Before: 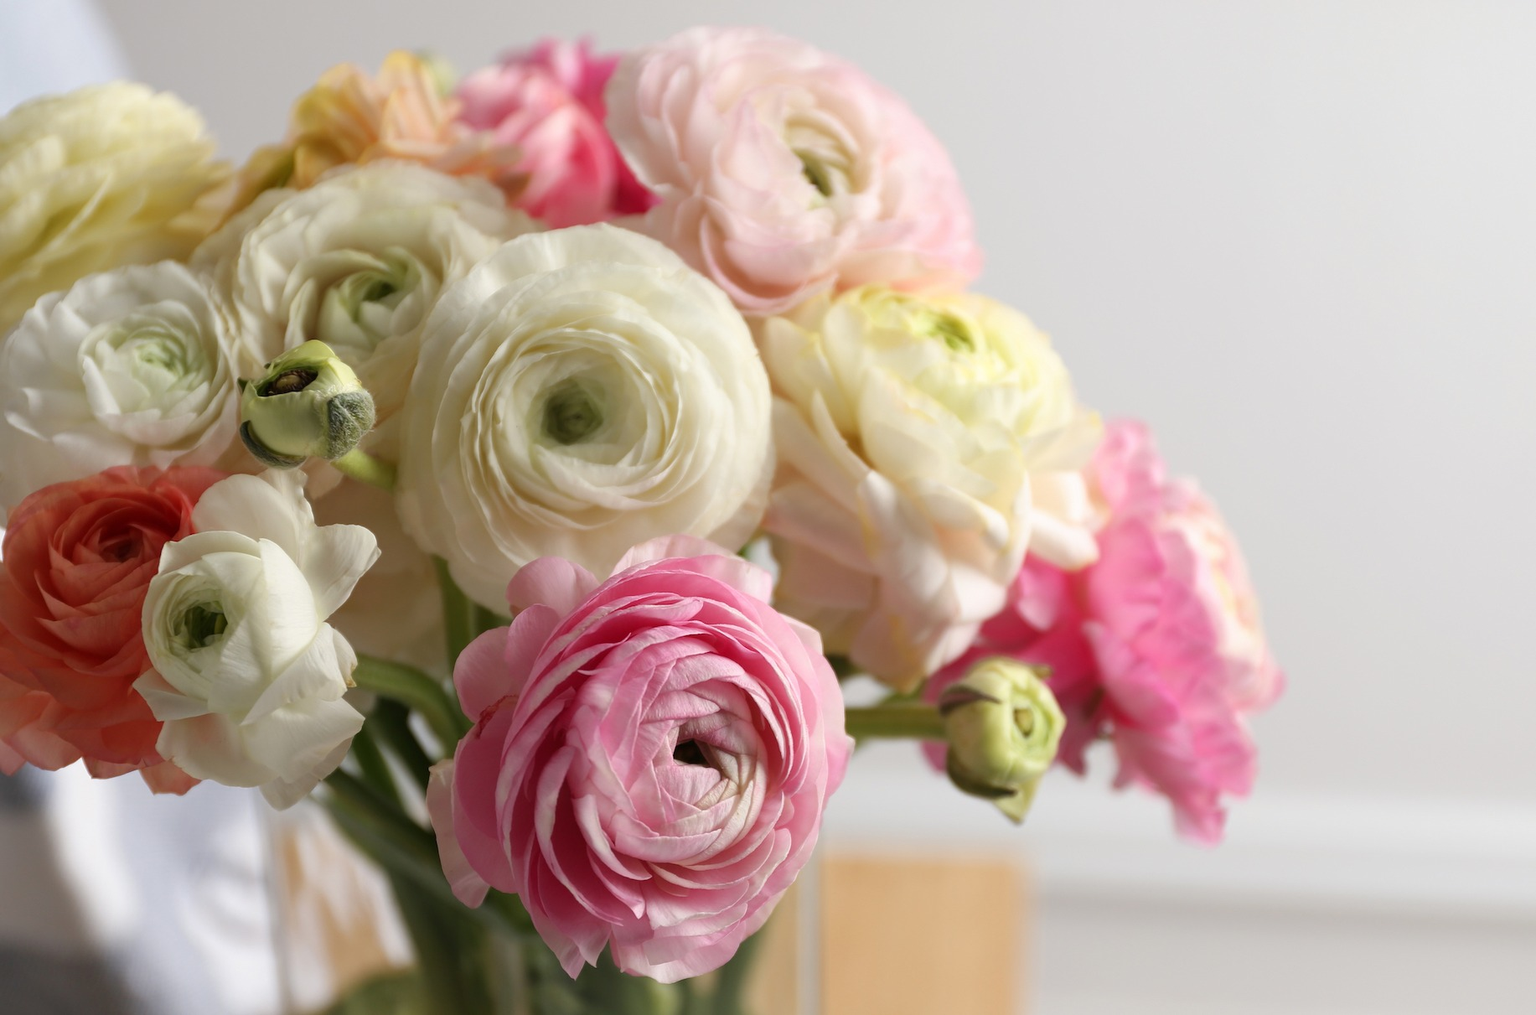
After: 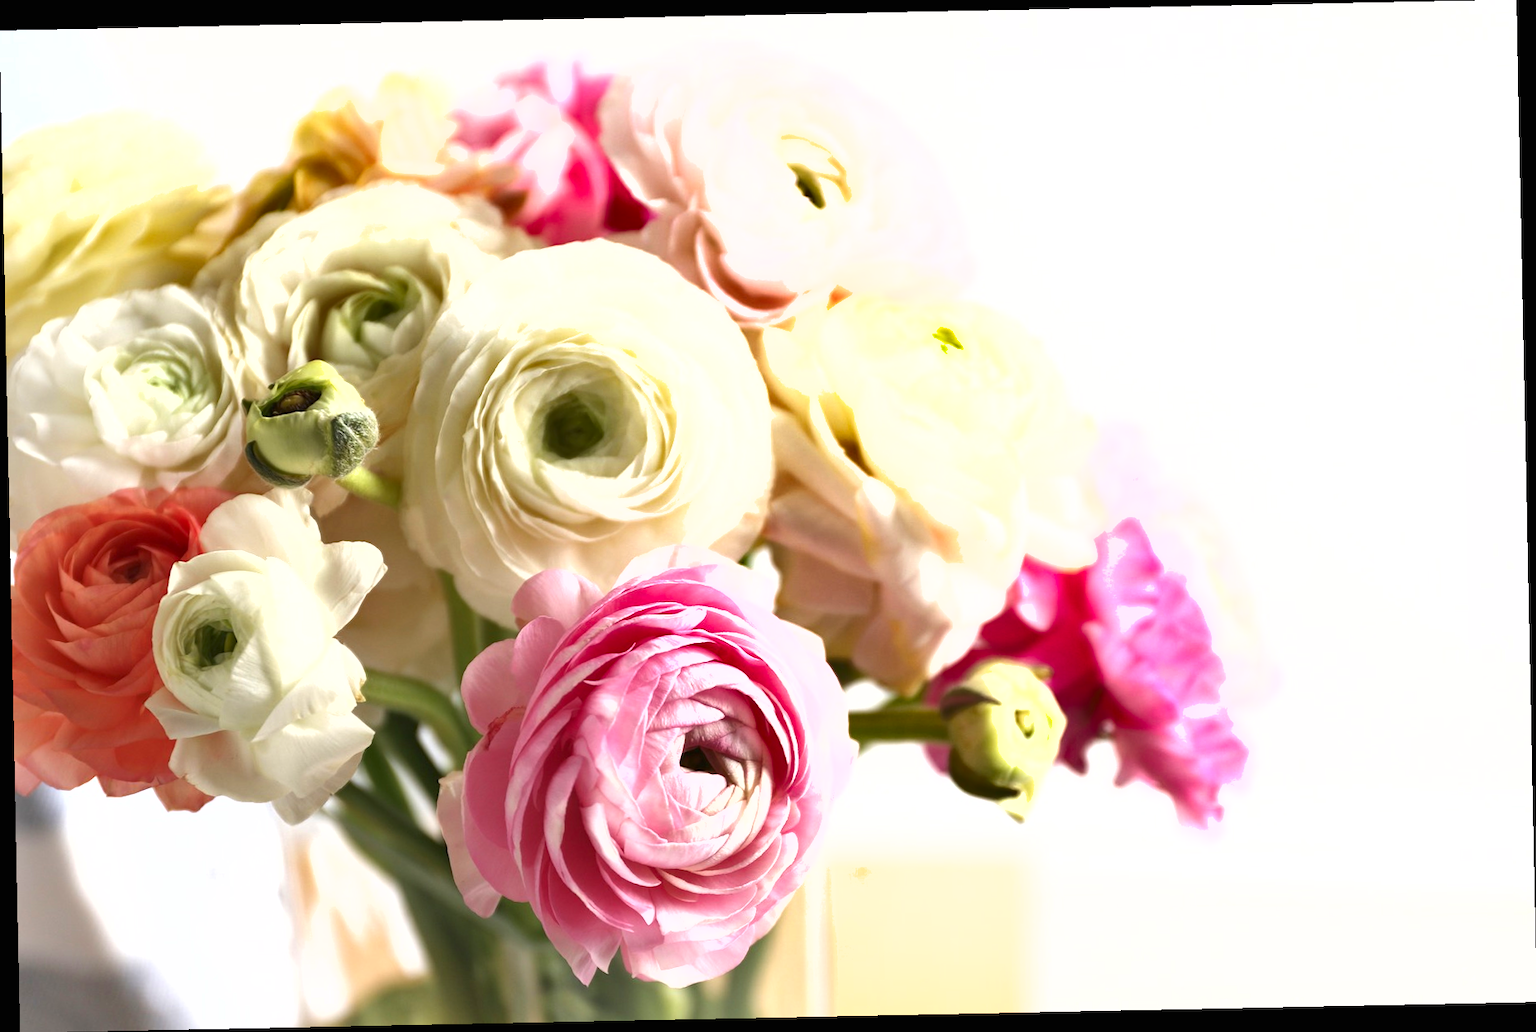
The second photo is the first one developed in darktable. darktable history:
shadows and highlights: shadows 40, highlights -54, highlights color adjustment 46%, low approximation 0.01, soften with gaussian
rotate and perspective: rotation -1.17°, automatic cropping off
exposure: black level correction 0, exposure 1.2 EV, compensate exposure bias true, compensate highlight preservation false
